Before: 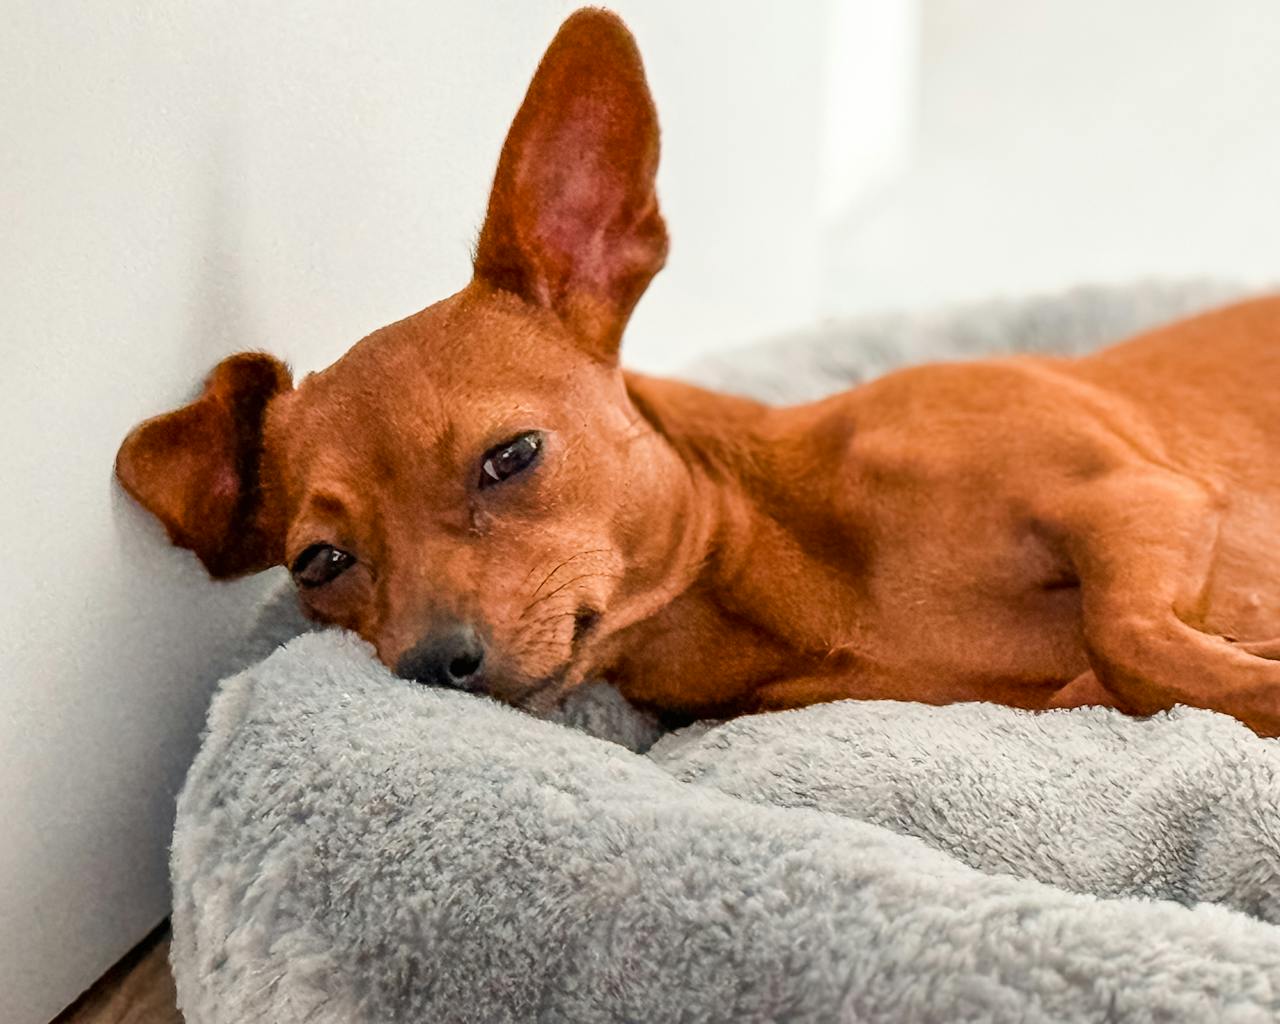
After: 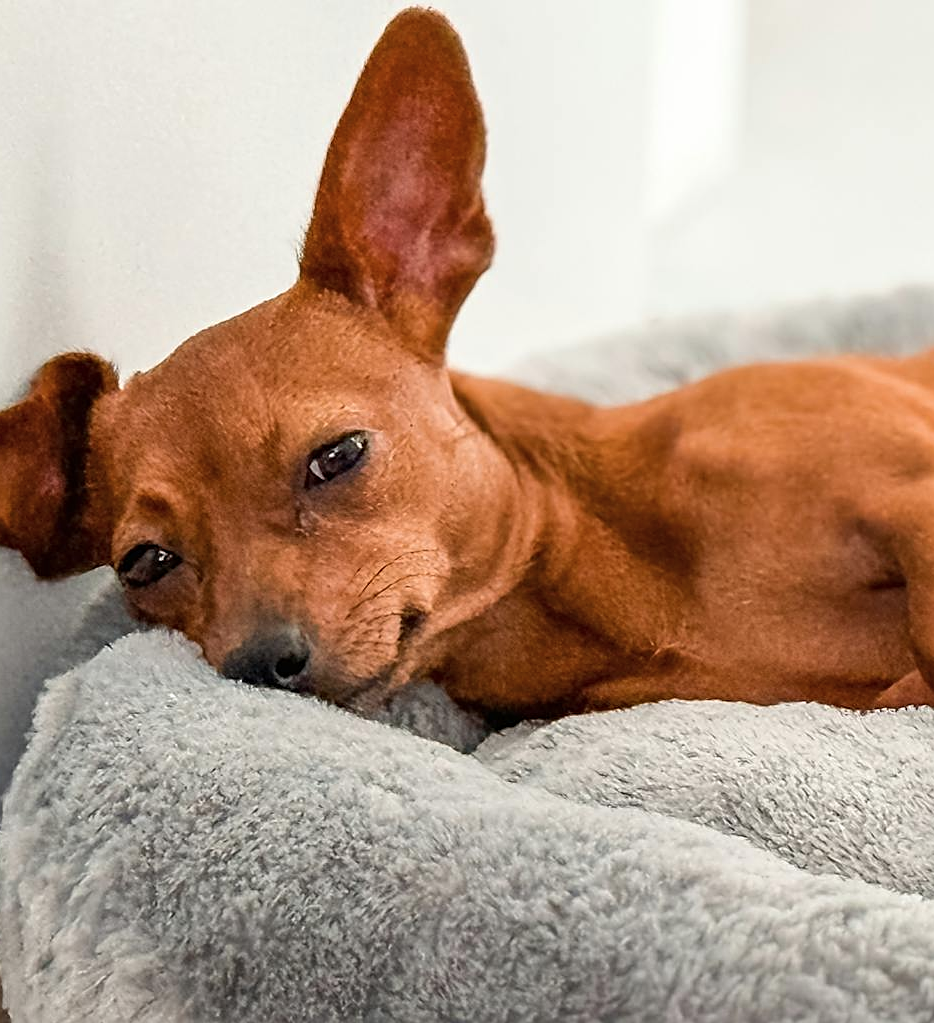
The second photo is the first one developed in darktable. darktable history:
crop: left 13.631%, top 0%, right 13.358%
sharpen: on, module defaults
color zones: curves: ch1 [(0, 0.469) (0.001, 0.469) (0.12, 0.446) (0.248, 0.469) (0.5, 0.5) (0.748, 0.5) (0.999, 0.469) (1, 0.469)]
